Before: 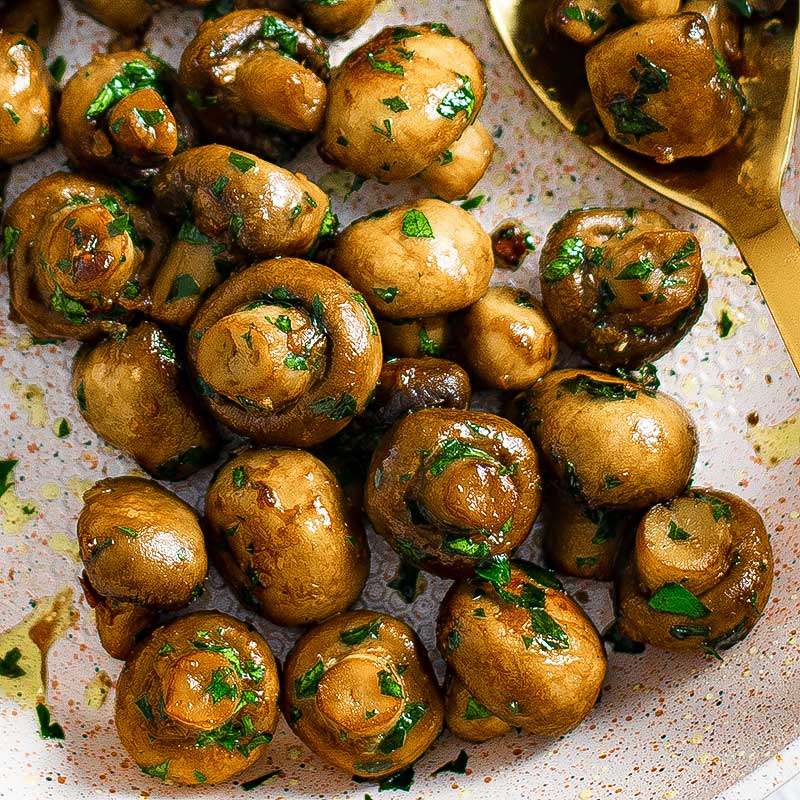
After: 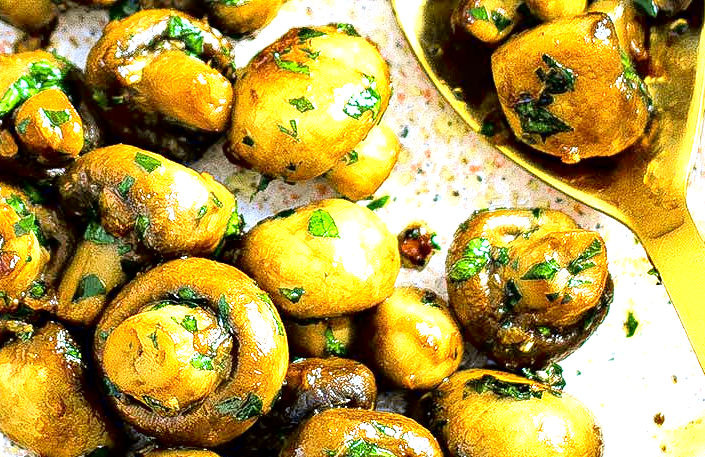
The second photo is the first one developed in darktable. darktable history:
crop and rotate: left 11.812%, bottom 42.776%
white balance: red 0.931, blue 1.11
shadows and highlights: shadows 4.1, highlights -17.6, soften with gaussian
tone curve: curves: ch0 [(0.017, 0) (0.122, 0.046) (0.295, 0.297) (0.449, 0.505) (0.559, 0.629) (0.729, 0.796) (0.879, 0.898) (1, 0.97)]; ch1 [(0, 0) (0.393, 0.4) (0.447, 0.447) (0.485, 0.497) (0.522, 0.503) (0.539, 0.52) (0.606, 0.6) (0.696, 0.679) (1, 1)]; ch2 [(0, 0) (0.369, 0.388) (0.449, 0.431) (0.499, 0.501) (0.516, 0.536) (0.604, 0.599) (0.741, 0.763) (1, 1)], color space Lab, independent channels, preserve colors none
exposure: black level correction 0.001, exposure 1.84 EV, compensate highlight preservation false
